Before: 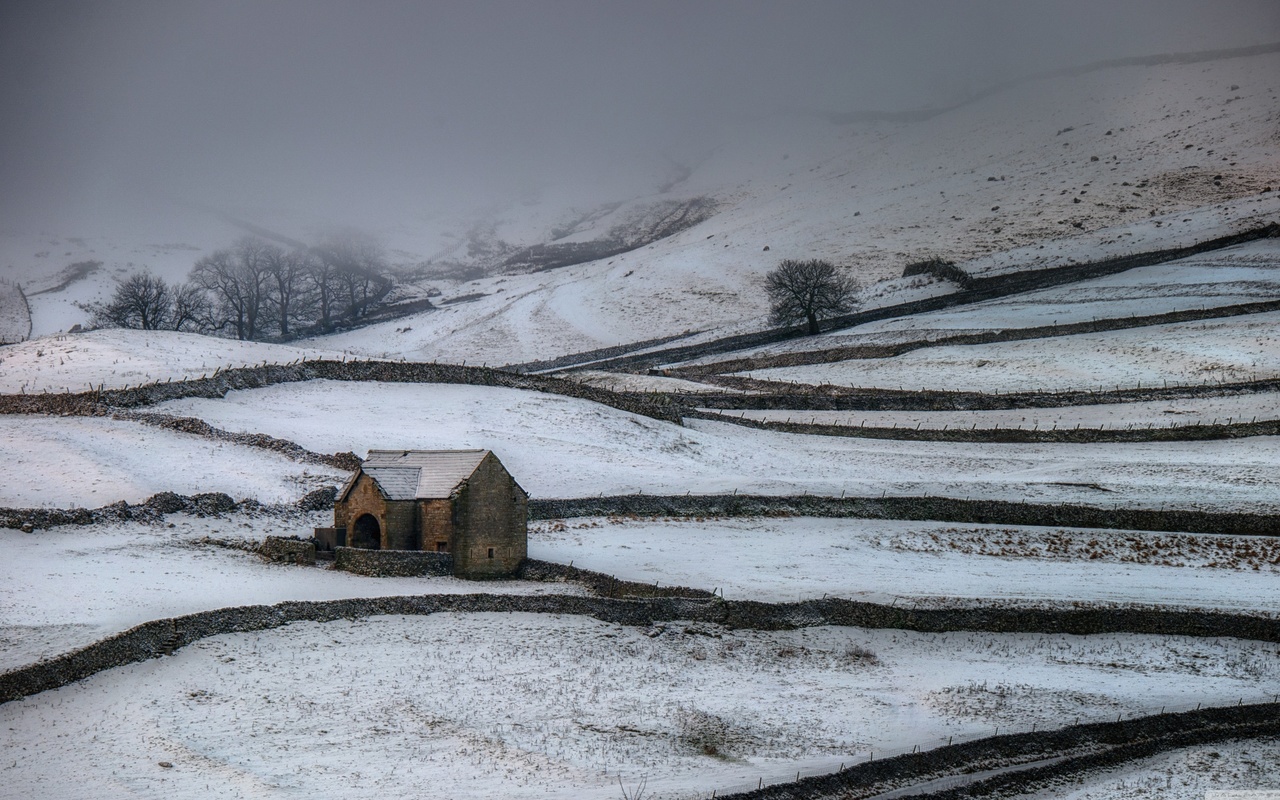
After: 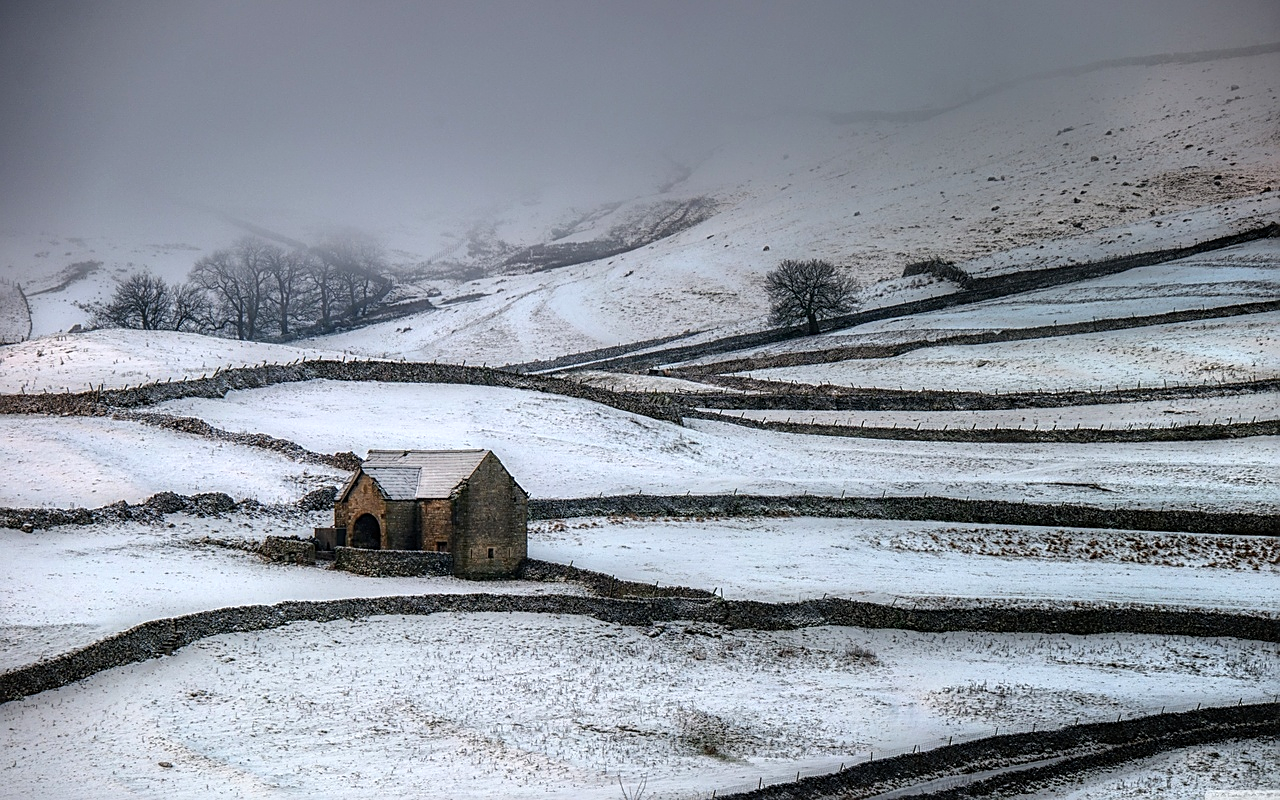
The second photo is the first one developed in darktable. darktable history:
sharpen: on, module defaults
tone equalizer: -8 EV -0.426 EV, -7 EV -0.409 EV, -6 EV -0.347 EV, -5 EV -0.254 EV, -3 EV 0.254 EV, -2 EV 0.346 EV, -1 EV 0.383 EV, +0 EV 0.417 EV
